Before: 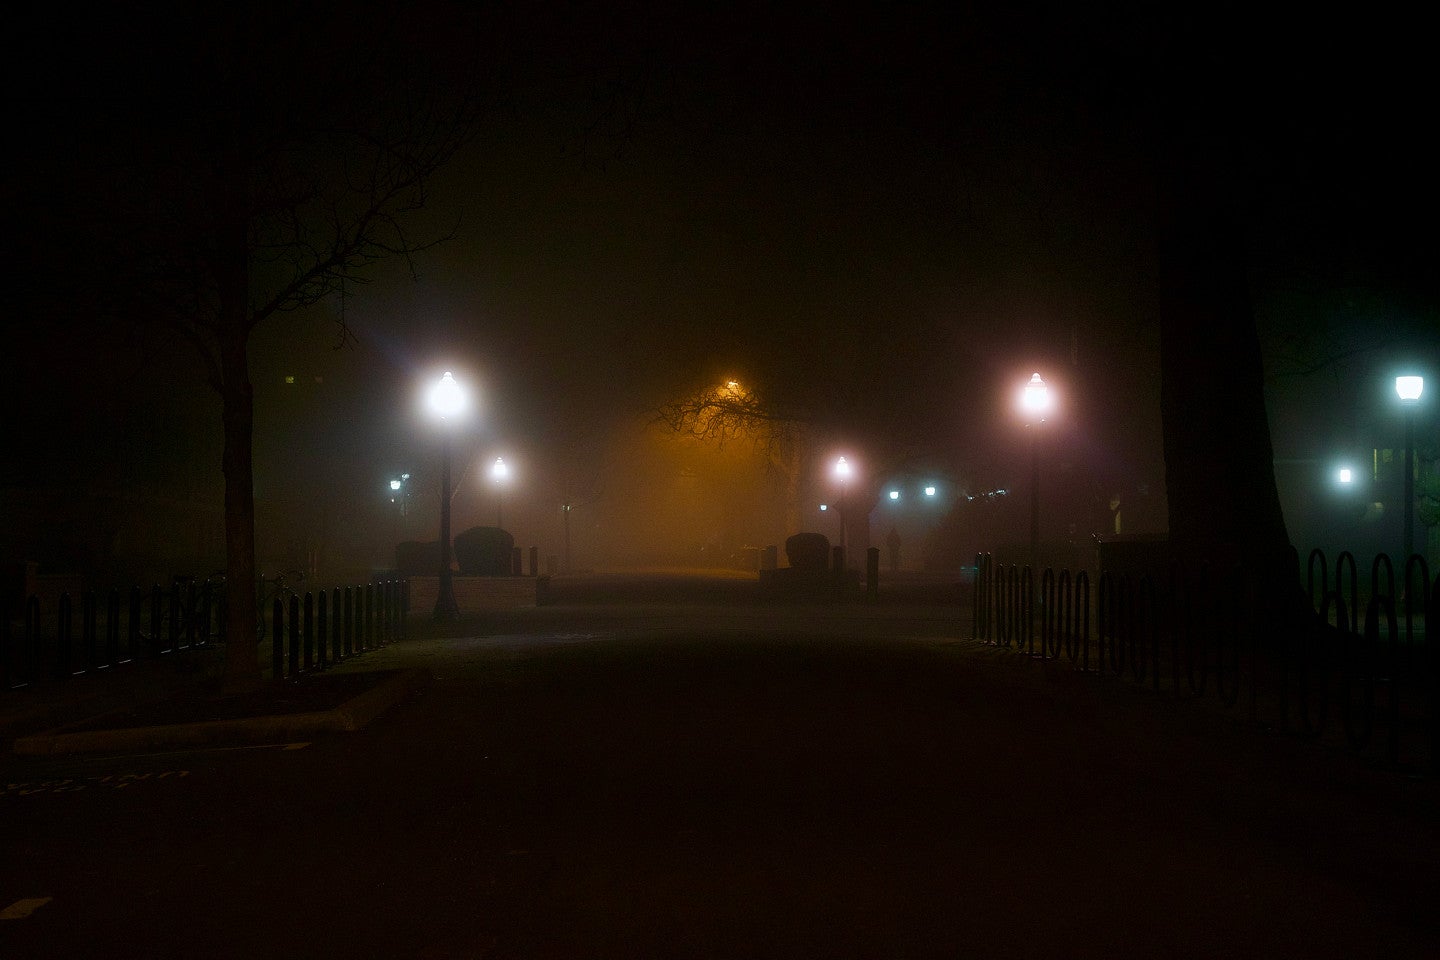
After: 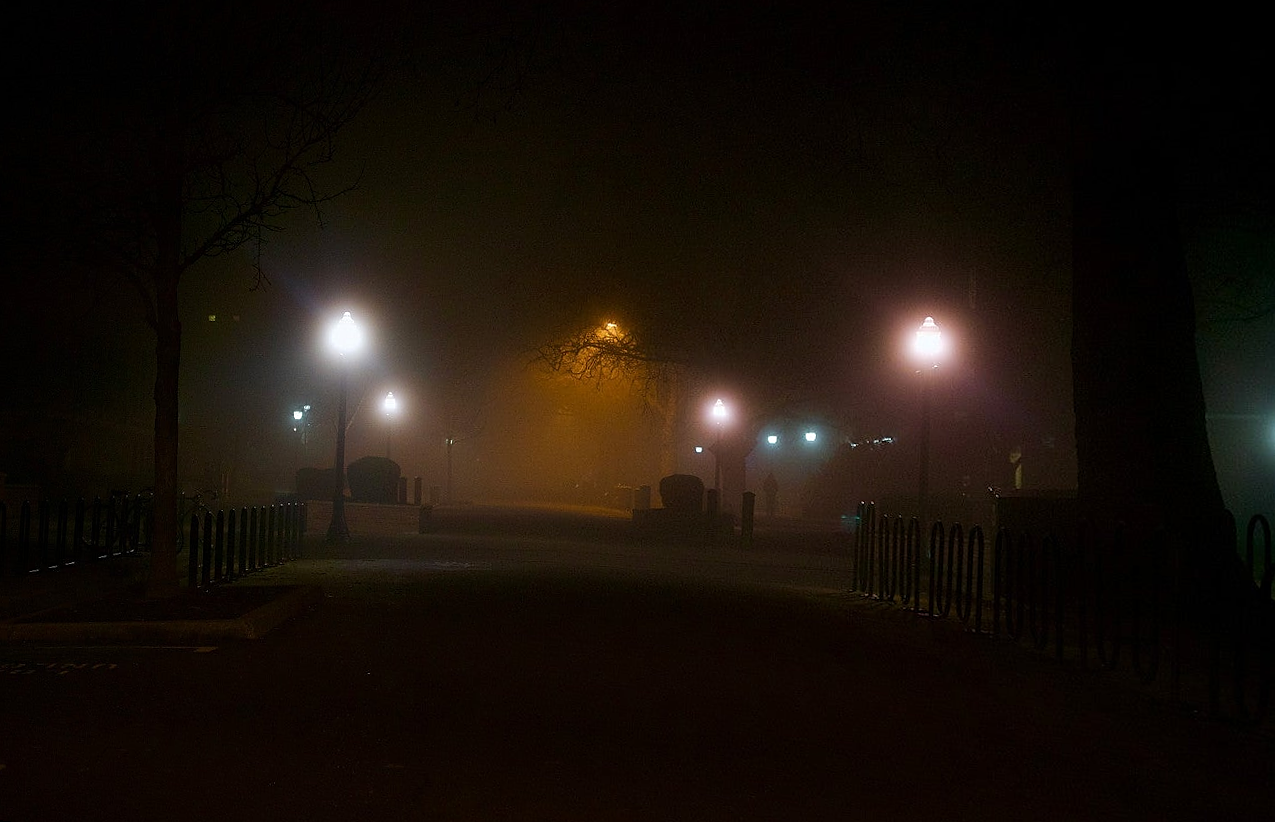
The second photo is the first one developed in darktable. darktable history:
rotate and perspective: rotation 1.69°, lens shift (vertical) -0.023, lens shift (horizontal) -0.291, crop left 0.025, crop right 0.988, crop top 0.092, crop bottom 0.842
sharpen: on, module defaults
crop: right 9.509%, bottom 0.031%
